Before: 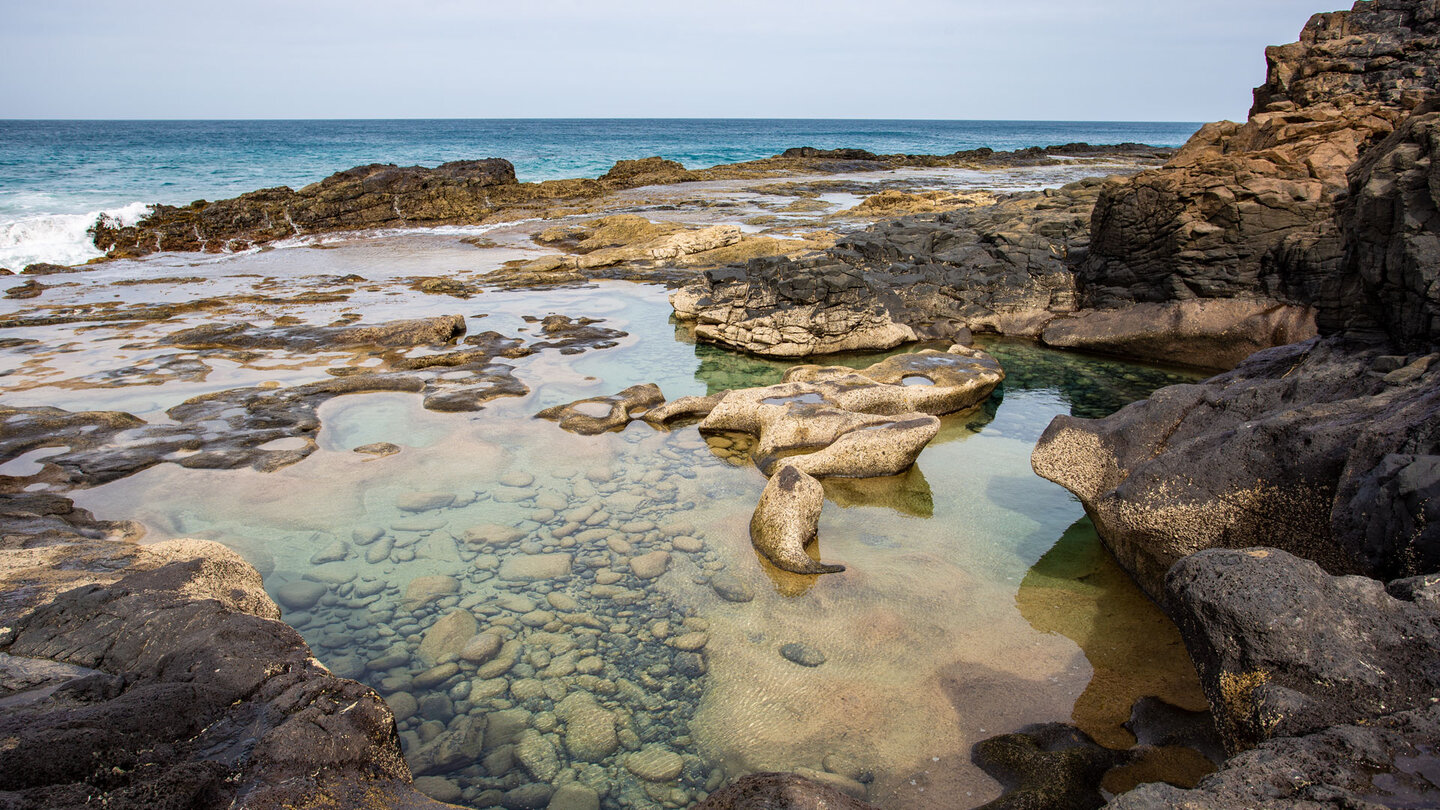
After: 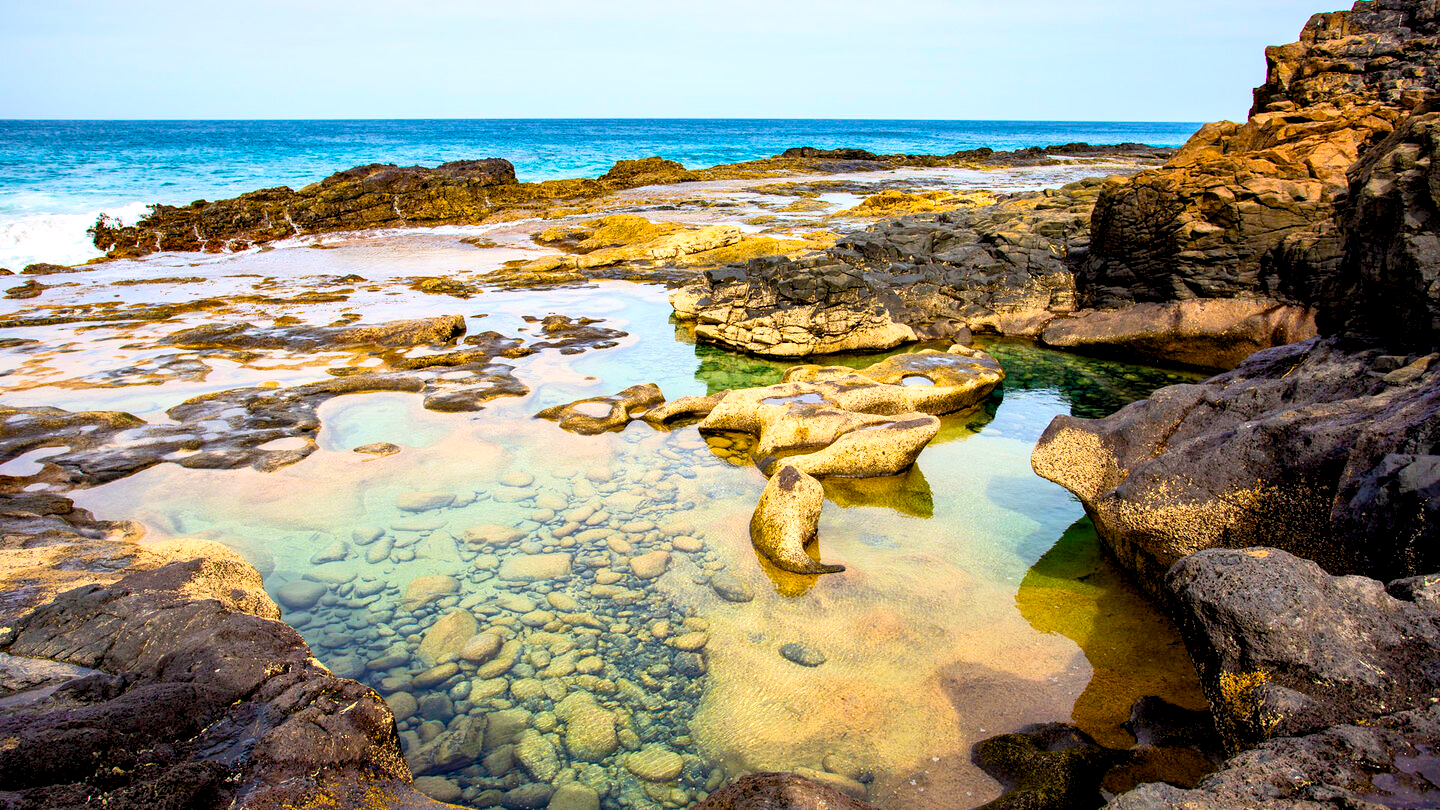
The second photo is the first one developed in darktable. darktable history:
color balance rgb: global offset › luminance -0.895%, linear chroma grading › global chroma 15.501%, perceptual saturation grading › global saturation 25.805%
local contrast: mode bilateral grid, contrast 19, coarseness 100, detail 150%, midtone range 0.2
contrast brightness saturation: contrast 0.241, brightness 0.252, saturation 0.385
